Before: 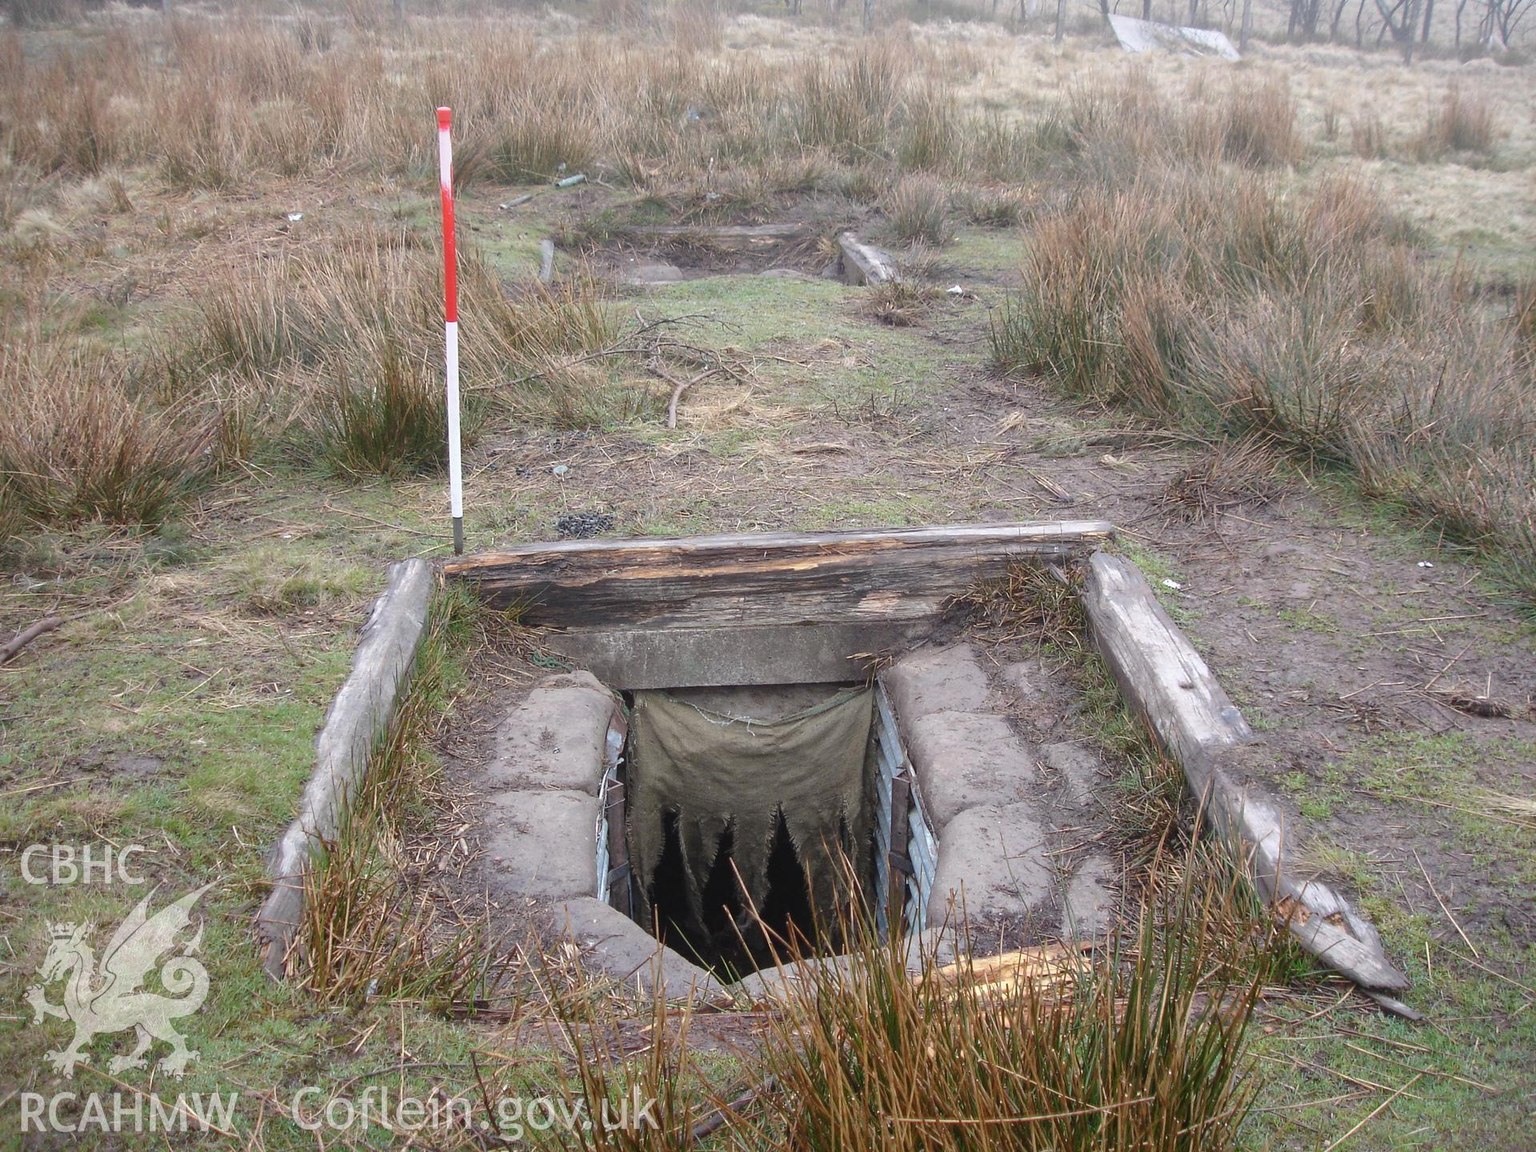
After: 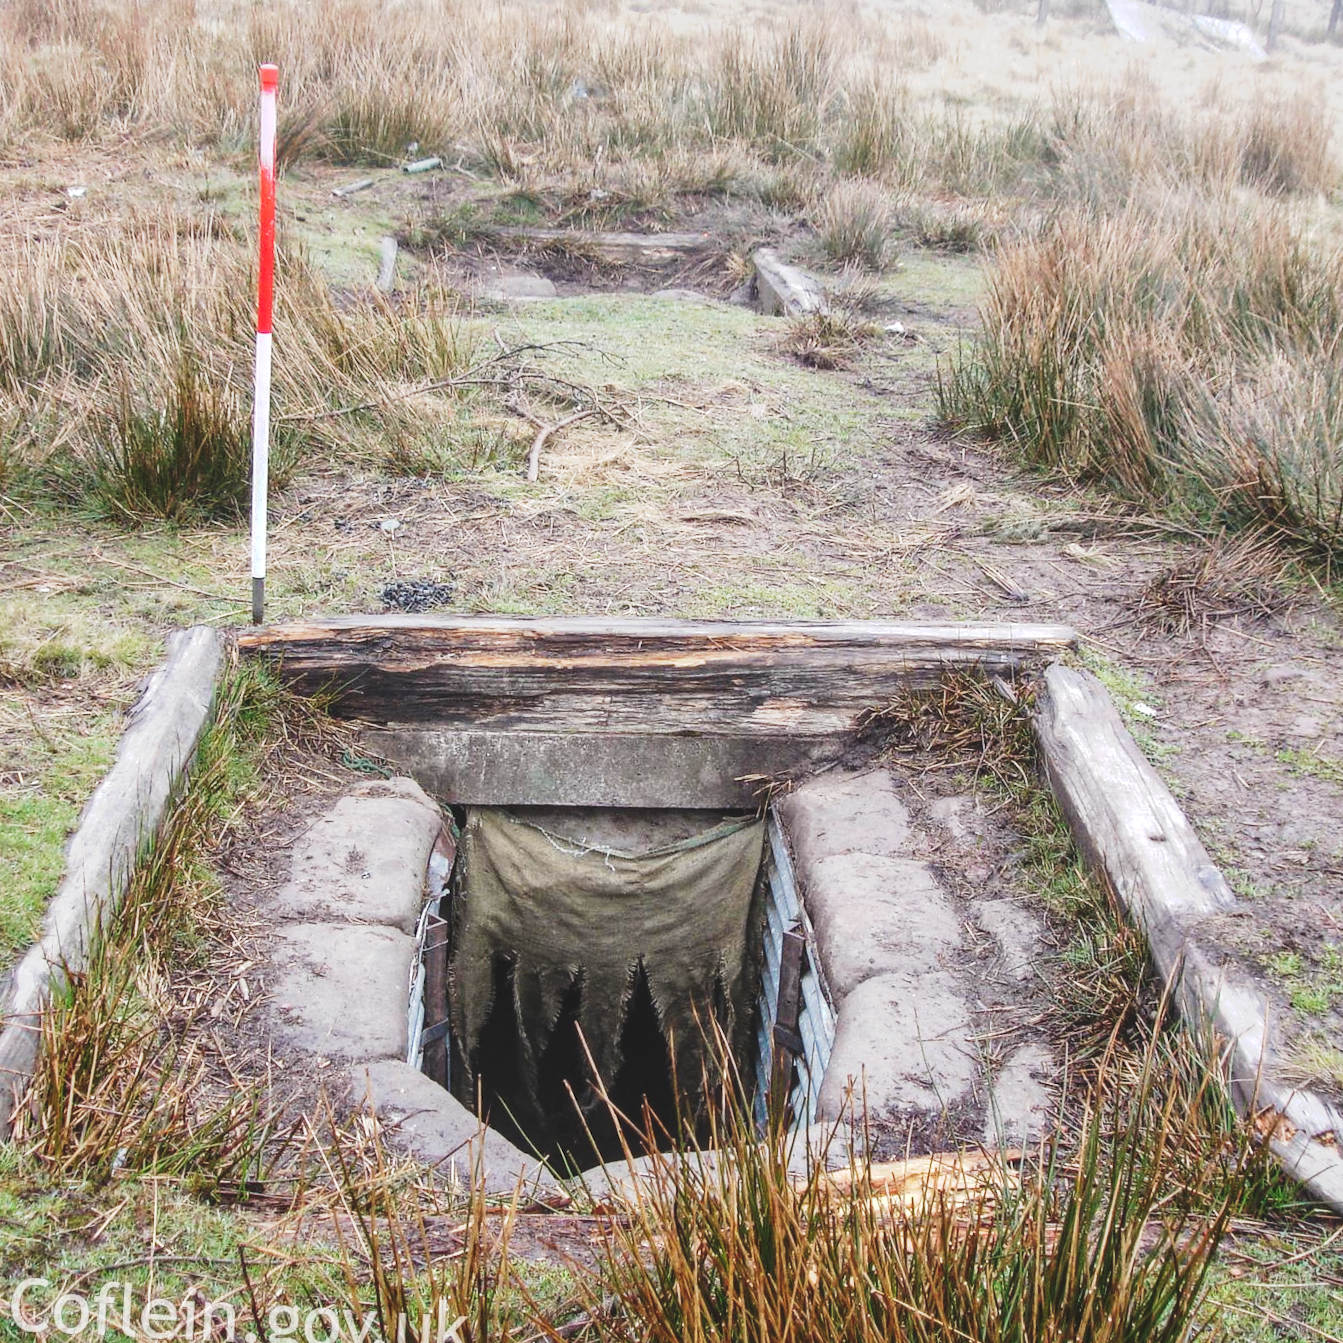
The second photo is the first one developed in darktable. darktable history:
local contrast: on, module defaults
tone curve: curves: ch0 [(0, 0) (0.003, 0.108) (0.011, 0.113) (0.025, 0.113) (0.044, 0.121) (0.069, 0.132) (0.1, 0.145) (0.136, 0.158) (0.177, 0.182) (0.224, 0.215) (0.277, 0.27) (0.335, 0.341) (0.399, 0.424) (0.468, 0.528) (0.543, 0.622) (0.623, 0.721) (0.709, 0.79) (0.801, 0.846) (0.898, 0.871) (1, 1)], preserve colors none
levels: levels [0, 0.476, 0.951]
crop and rotate: angle -3.13°, left 14.193%, top 0.026%, right 10.834%, bottom 0.014%
